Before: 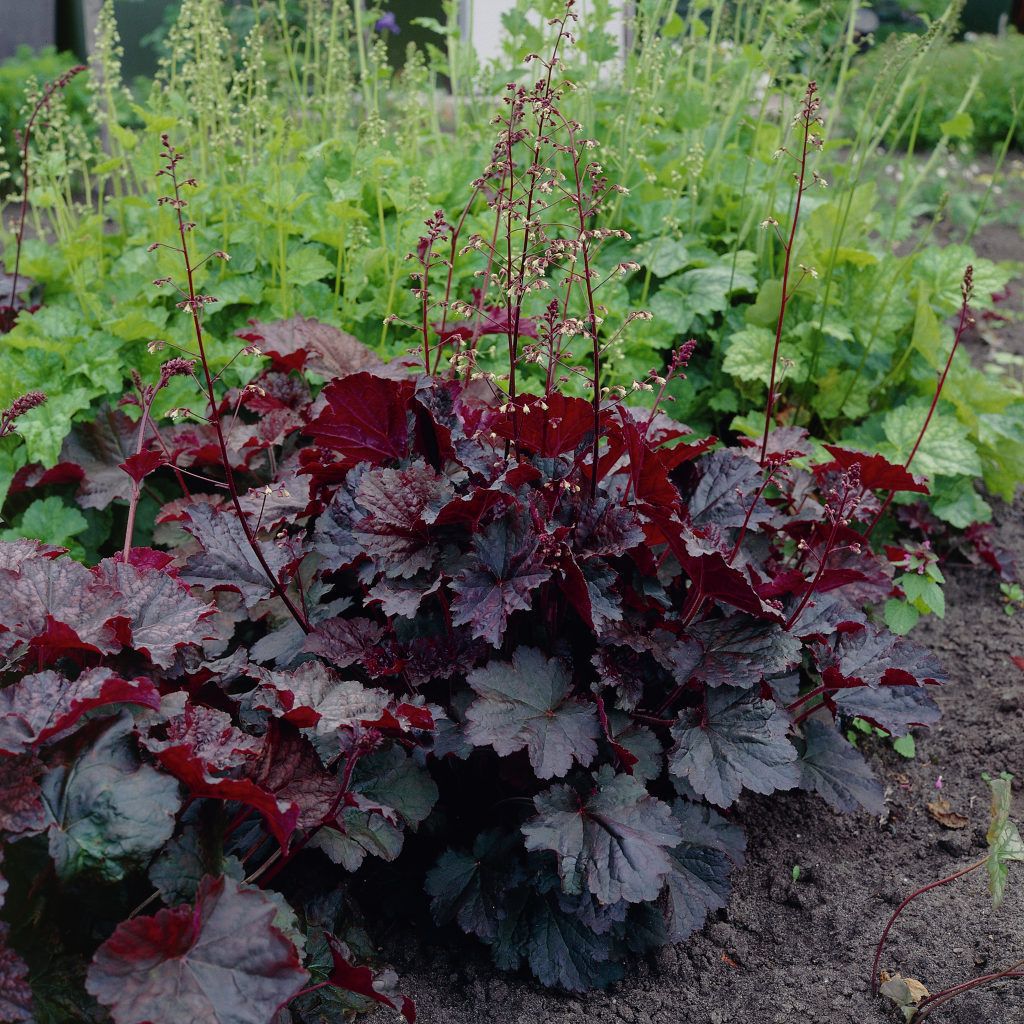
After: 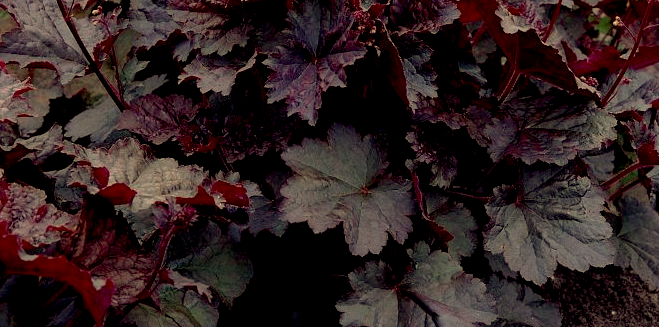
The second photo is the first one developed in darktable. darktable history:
crop: left 18.091%, top 51.13%, right 17.525%, bottom 16.85%
color correction: highlights a* 1.39, highlights b* 17.83
exposure: black level correction 0.016, exposure -0.009 EV, compensate highlight preservation false
color balance: lift [1.005, 1.002, 0.998, 0.998], gamma [1, 1.021, 1.02, 0.979], gain [0.923, 1.066, 1.056, 0.934]
